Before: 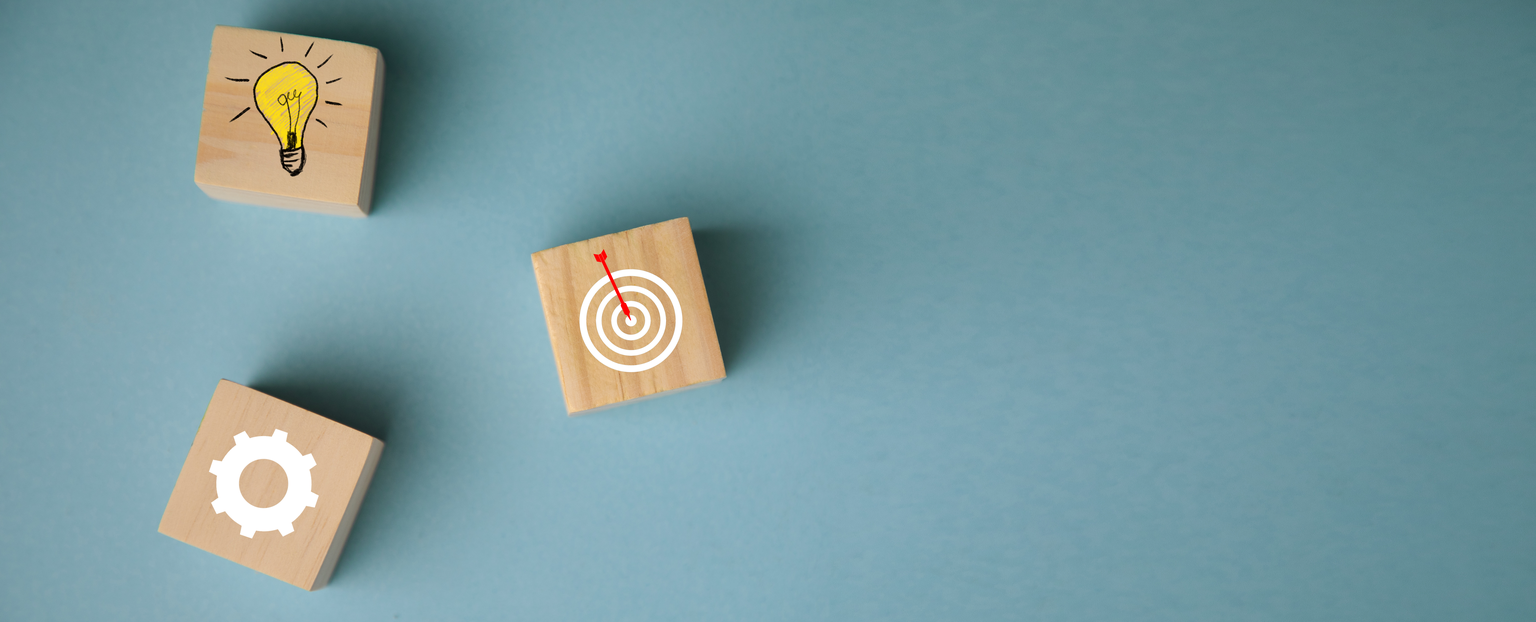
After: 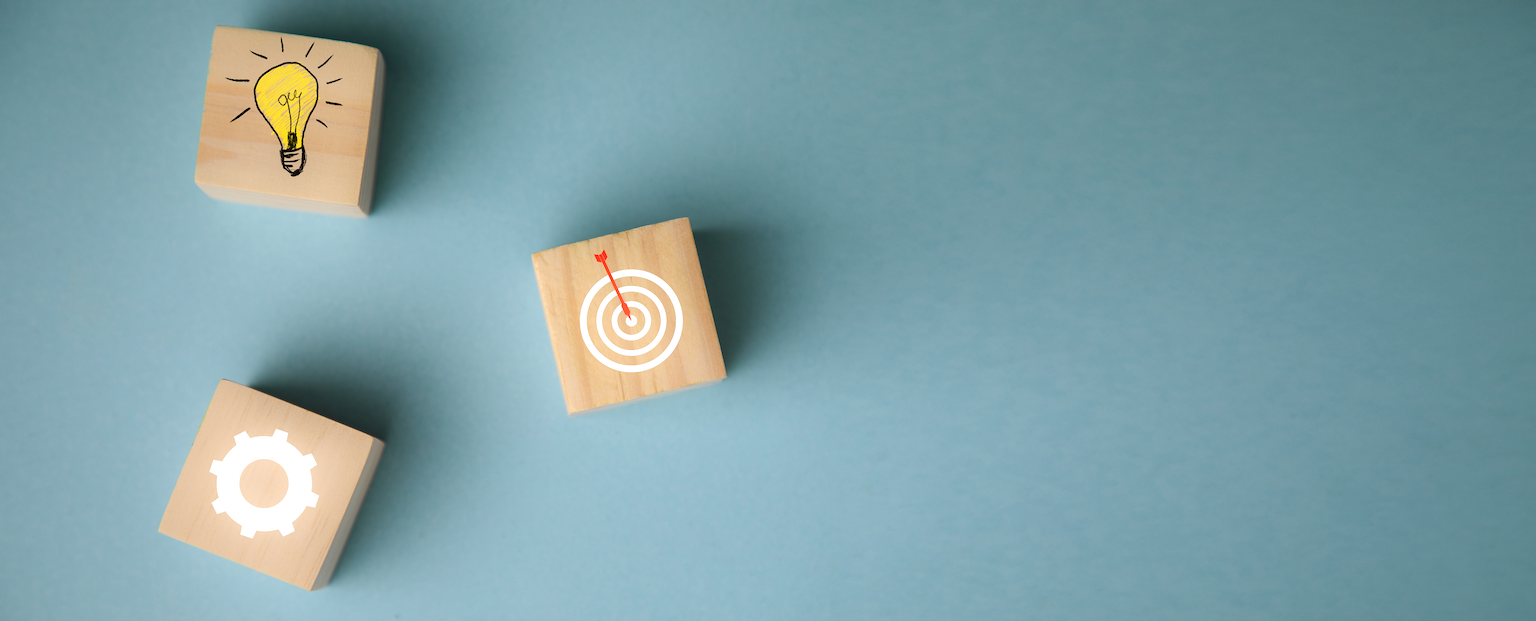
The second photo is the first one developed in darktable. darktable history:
sharpen: on, module defaults
shadows and highlights: shadows -24.28, highlights 49.77, soften with gaussian
